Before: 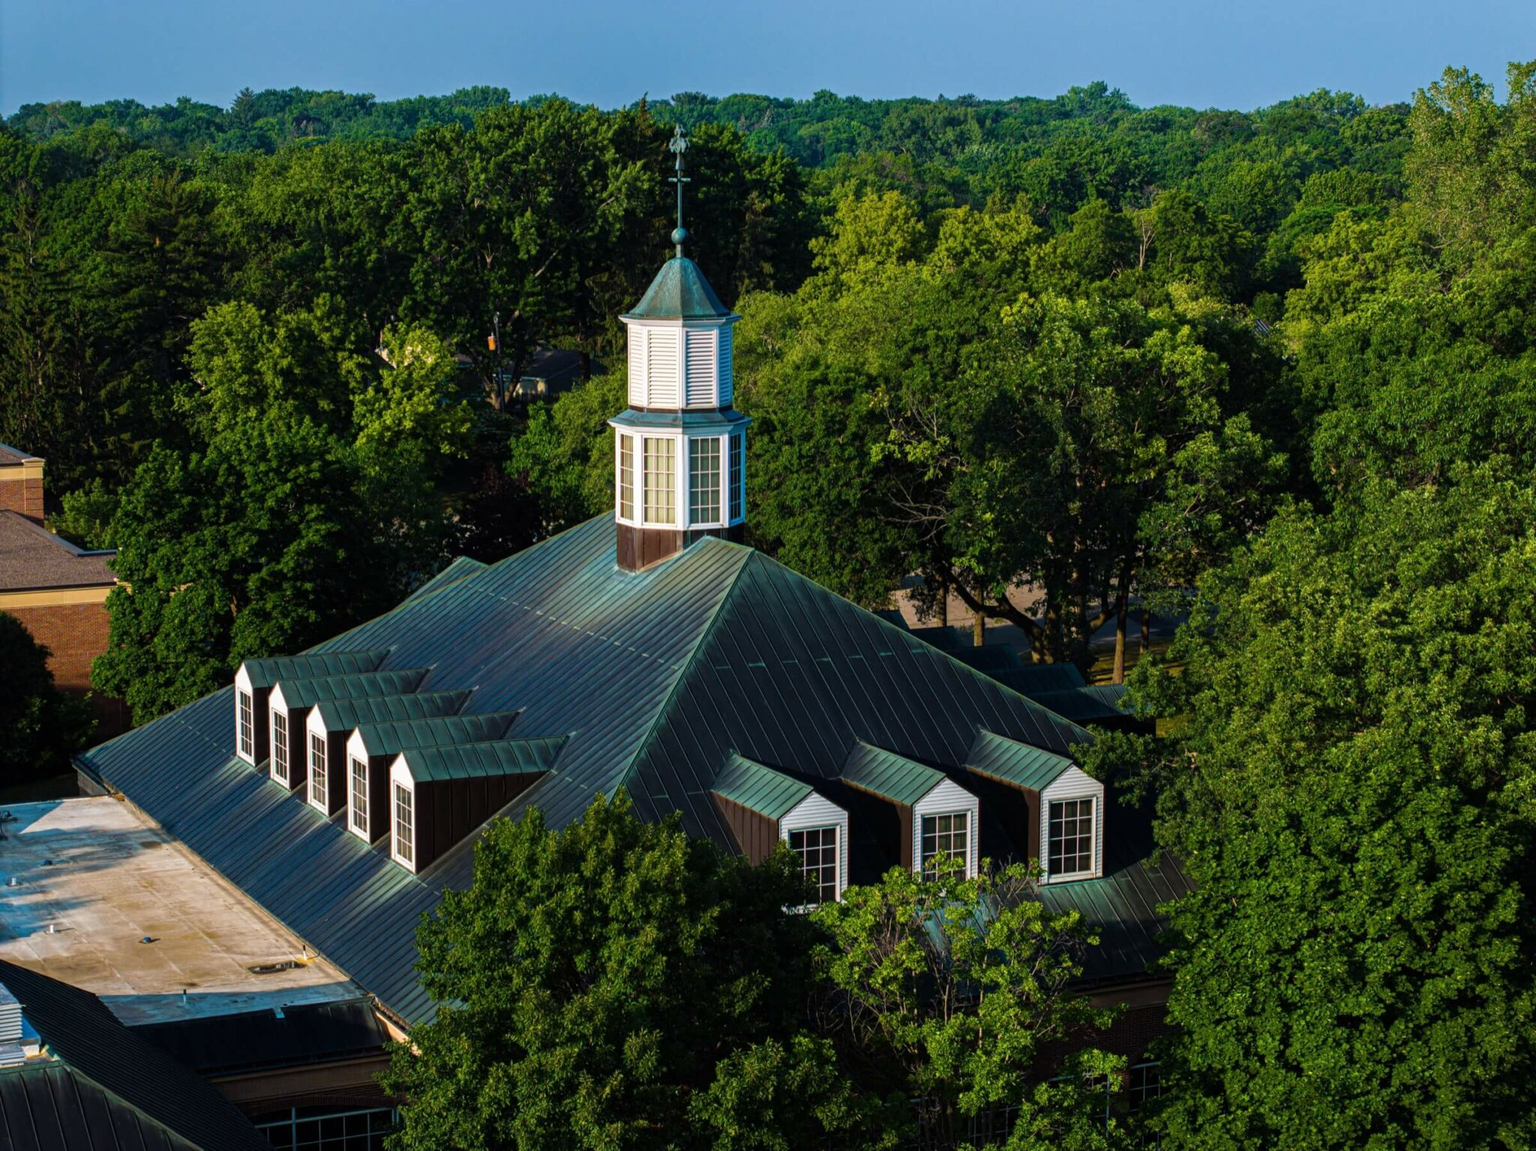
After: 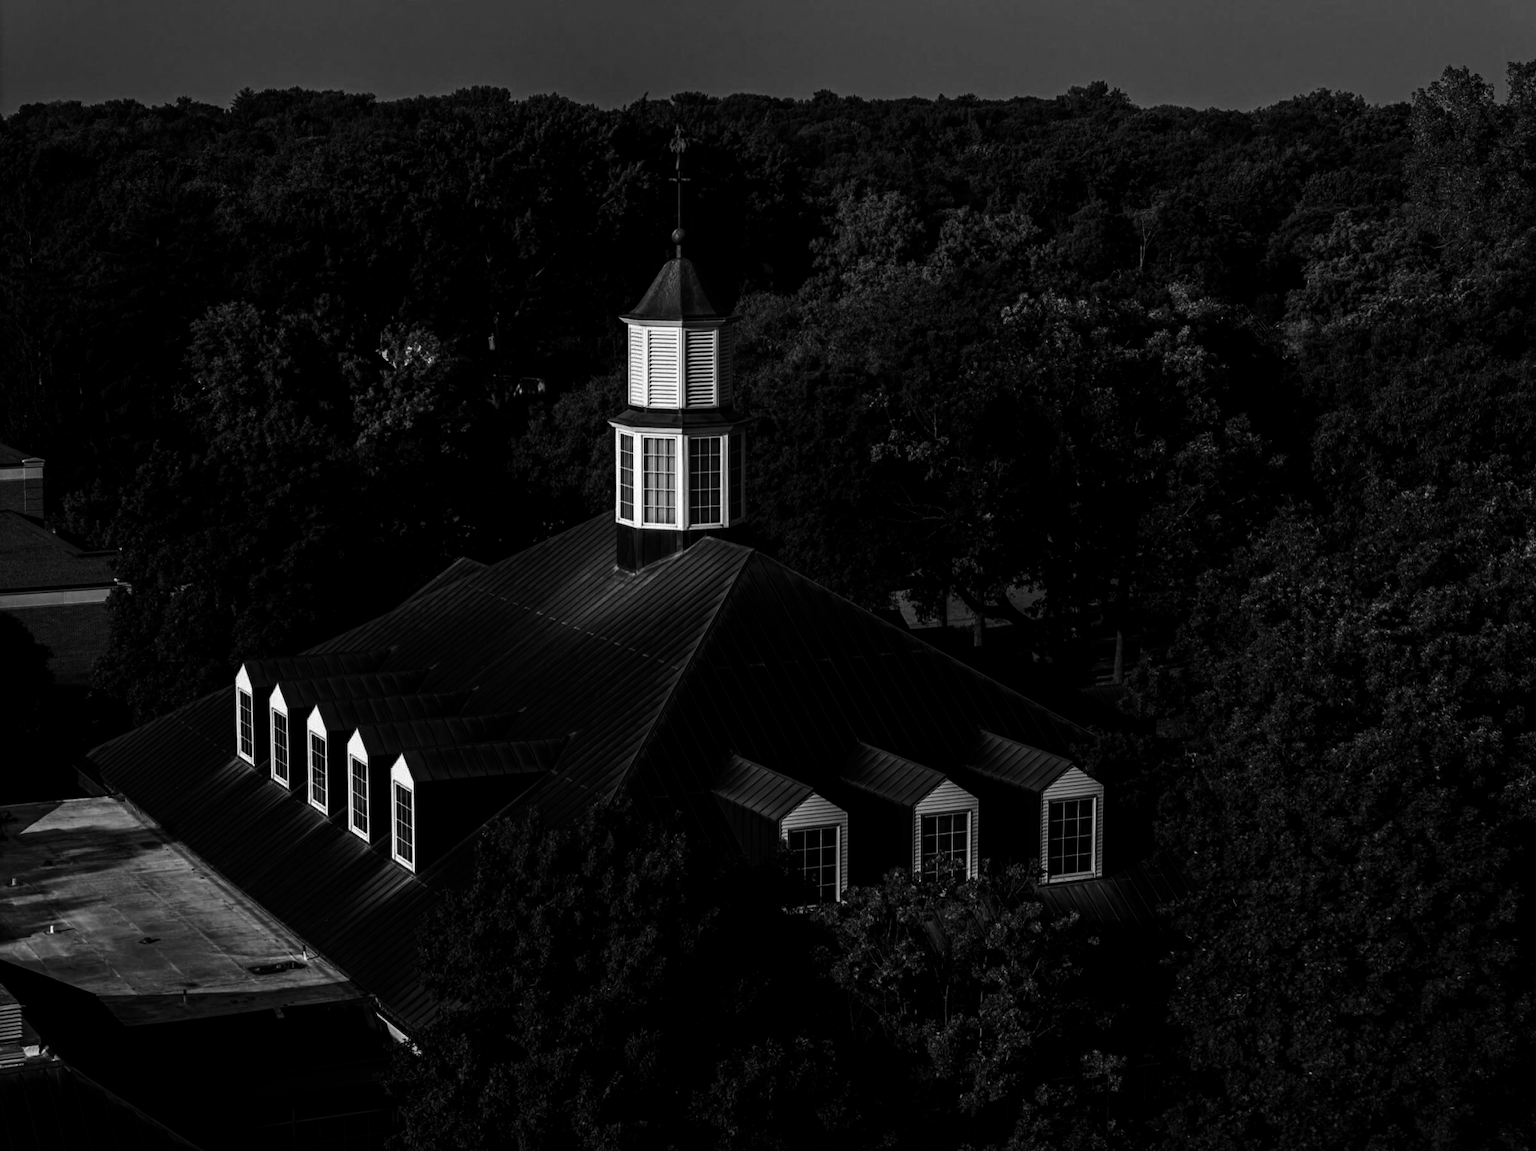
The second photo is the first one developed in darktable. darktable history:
contrast brightness saturation: contrast 0.02, brightness -1, saturation -1
